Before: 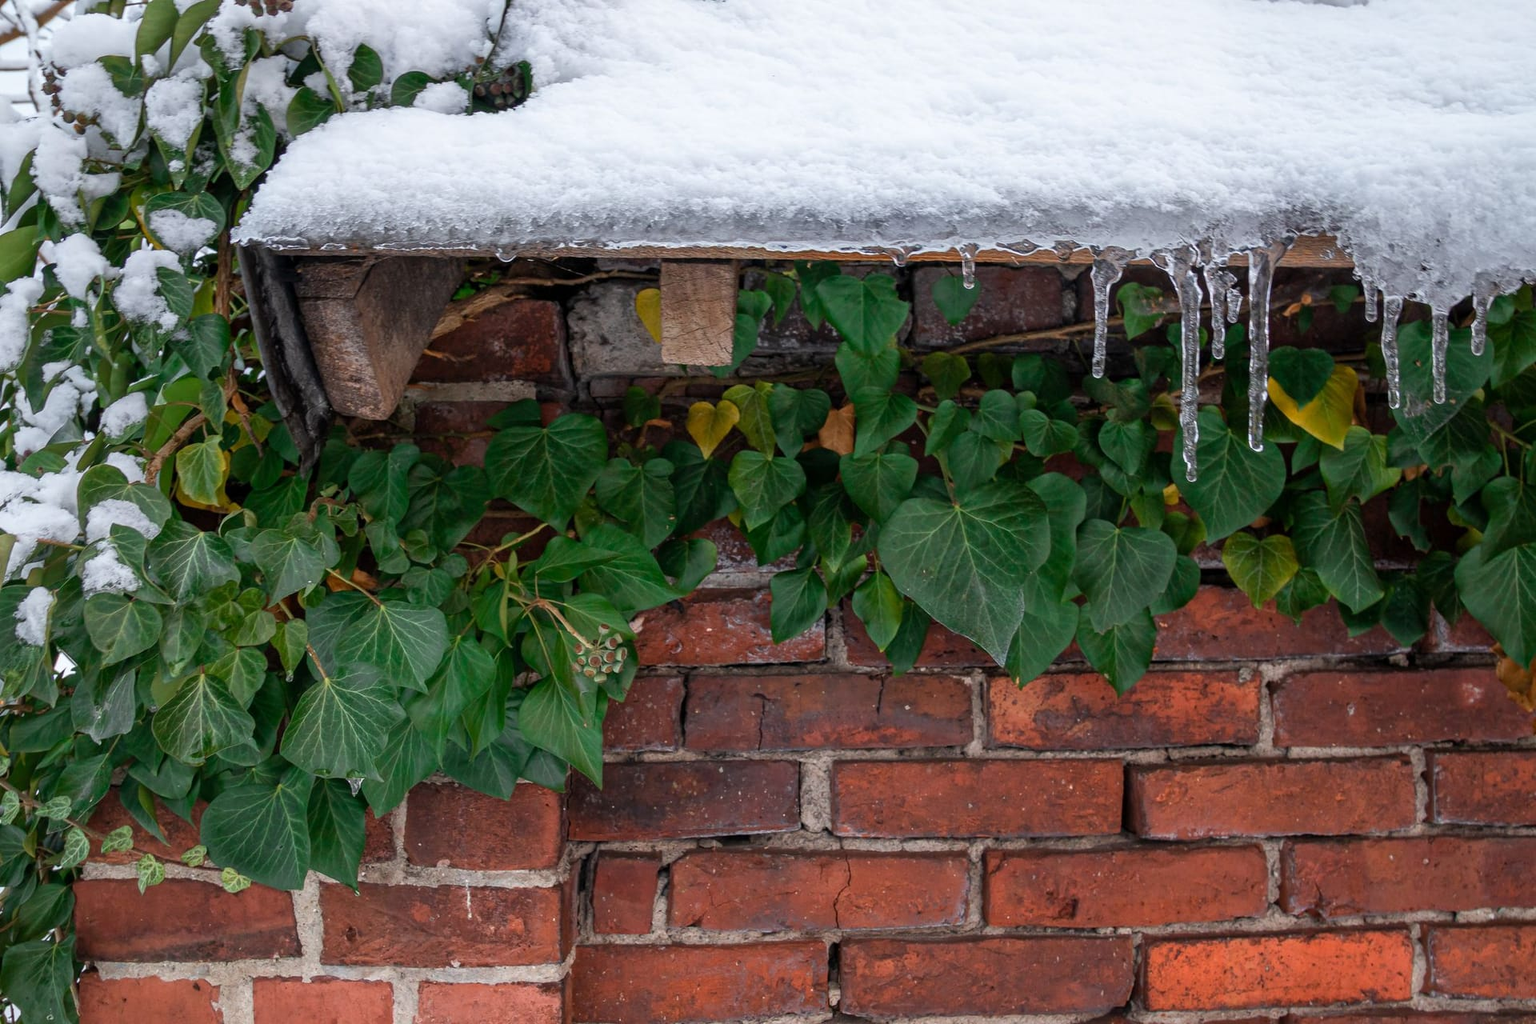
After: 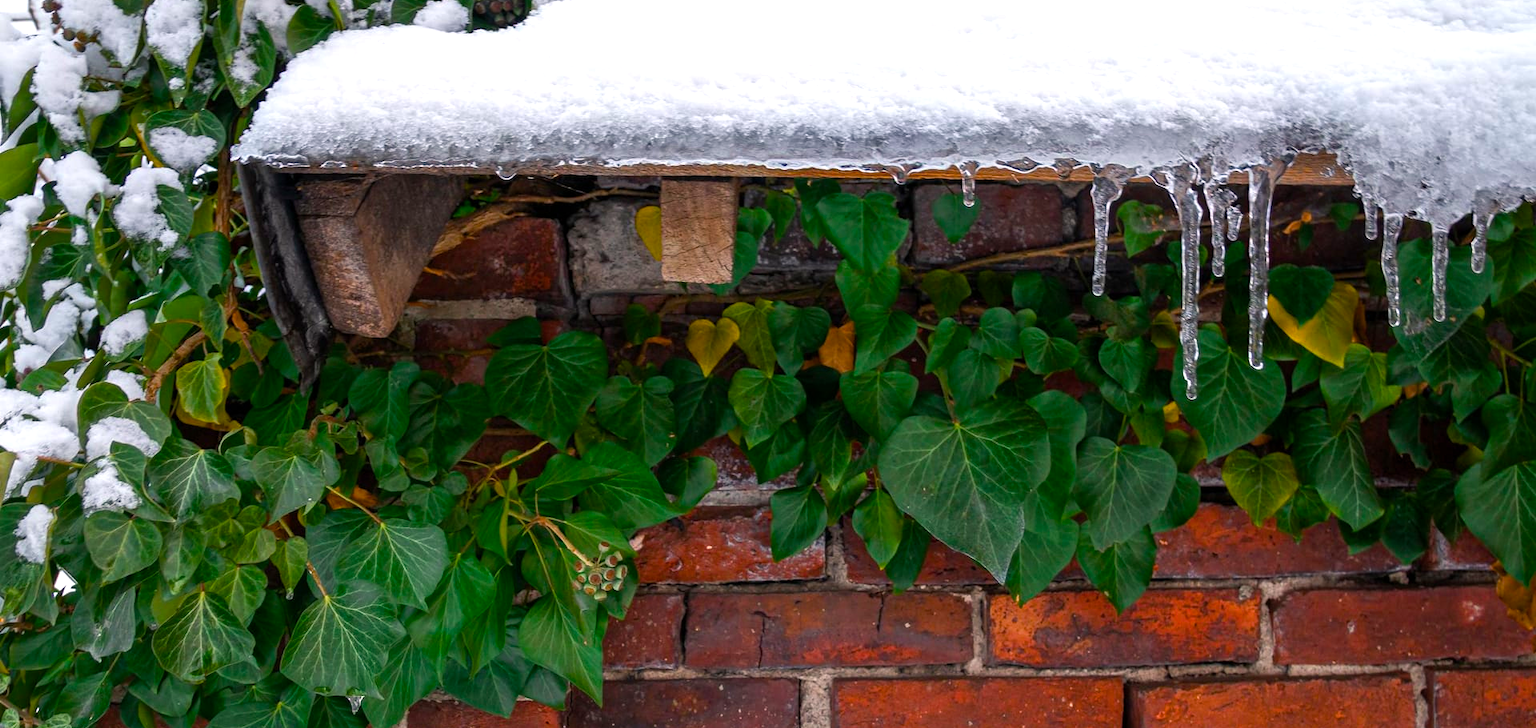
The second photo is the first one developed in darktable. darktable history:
color balance rgb: highlights gain › chroma 1.061%, highlights gain › hue 53.05°, linear chroma grading › global chroma 5.33%, perceptual saturation grading › global saturation 29.104%, perceptual saturation grading › mid-tones 12.632%, perceptual saturation grading › shadows 11.318%, perceptual brilliance grading › highlights 10.294%, perceptual brilliance grading › shadows -4.612%
crop and rotate: top 8.12%, bottom 20.668%
